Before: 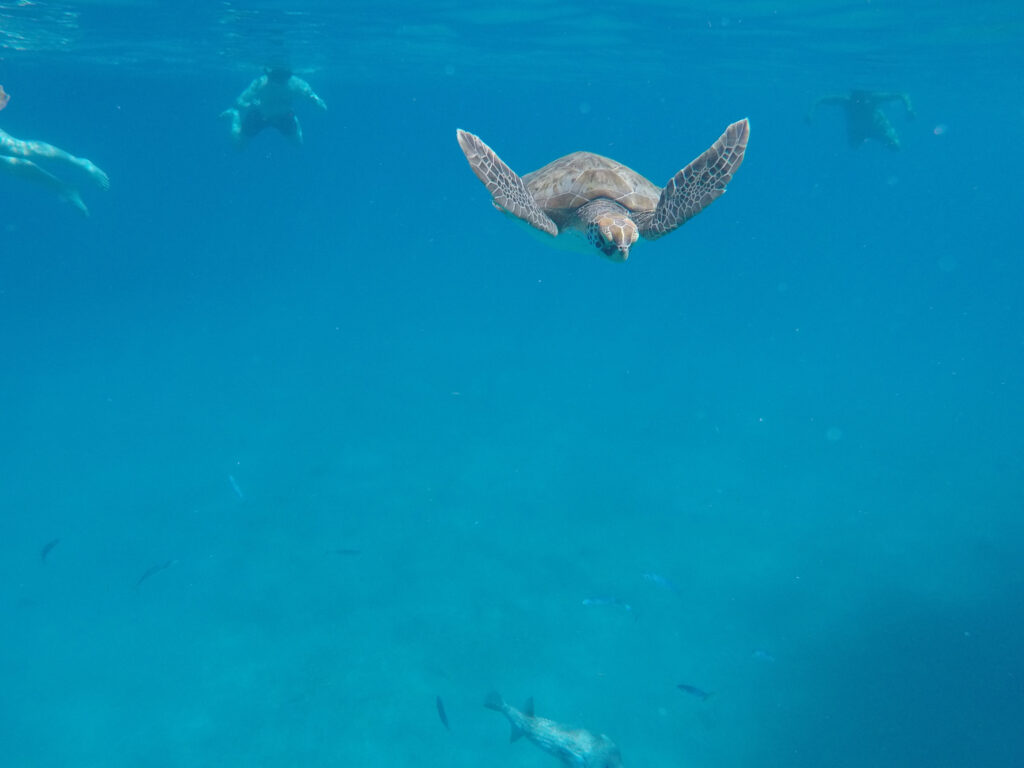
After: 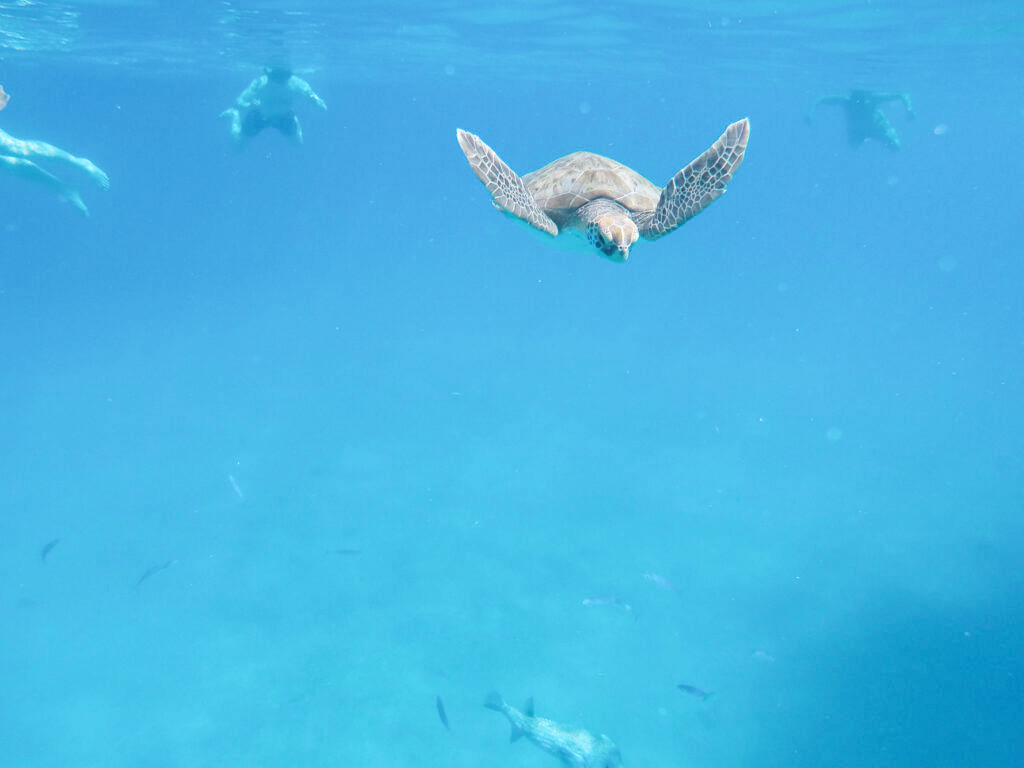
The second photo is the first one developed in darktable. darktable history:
exposure: exposure 0.935 EV, compensate highlight preservation false
filmic rgb: black relative exposure -5 EV, white relative exposure 3.5 EV, hardness 3.19, contrast 1.2, highlights saturation mix -50%
